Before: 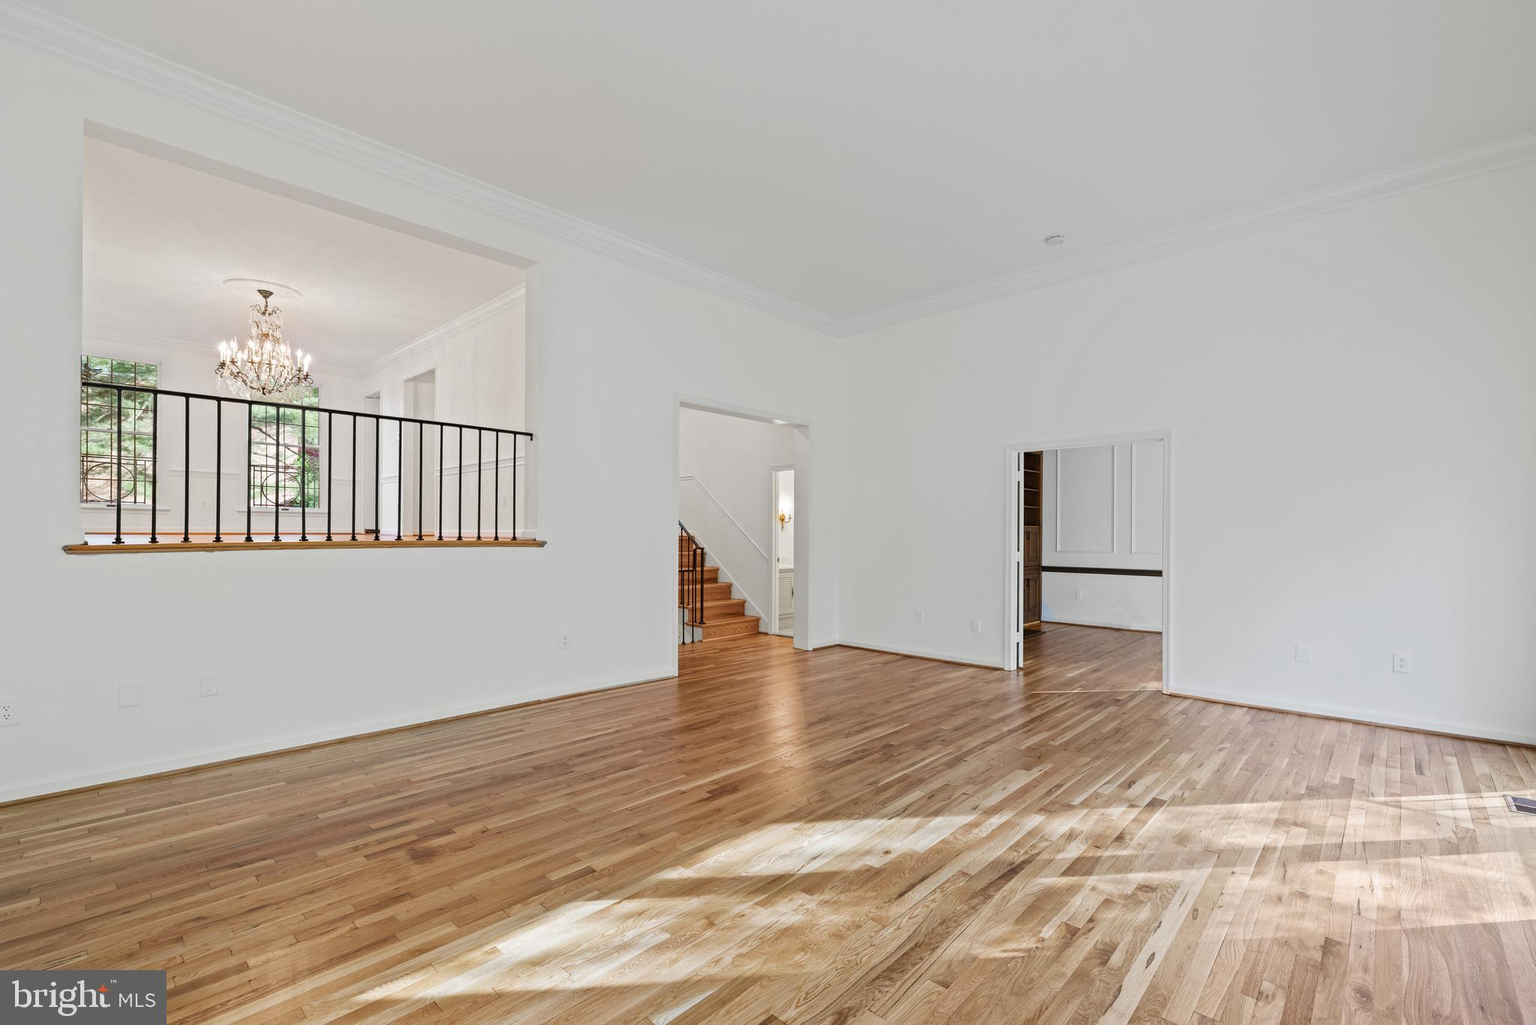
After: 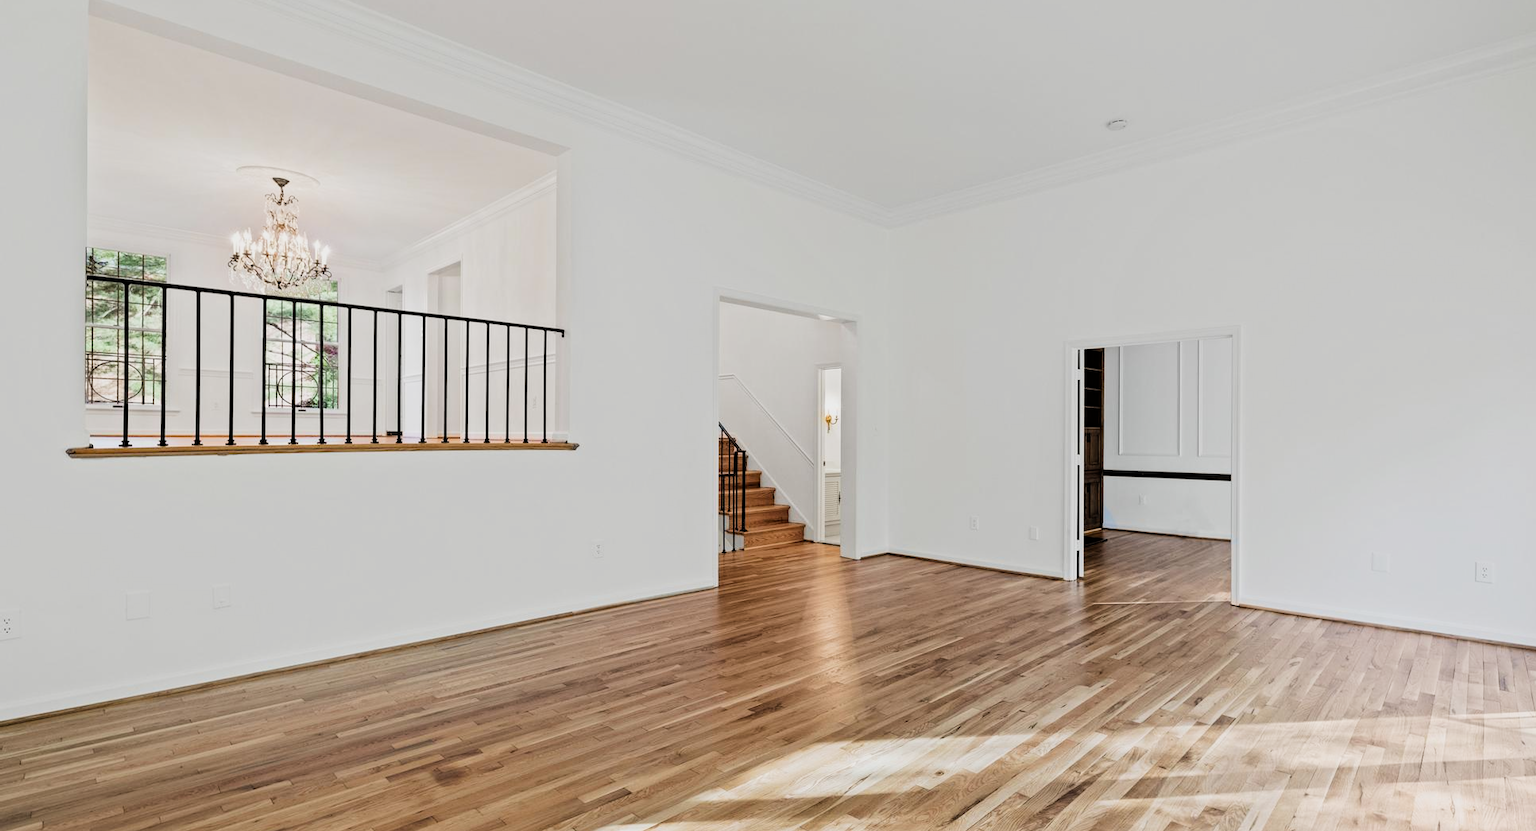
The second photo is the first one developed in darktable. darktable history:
crop and rotate: angle 0.035°, top 11.962%, right 5.448%, bottom 11.312%
filmic rgb: black relative exposure -5 EV, white relative exposure 3.53 EV, hardness 3.19, contrast 1.401, highlights saturation mix -28.91%
